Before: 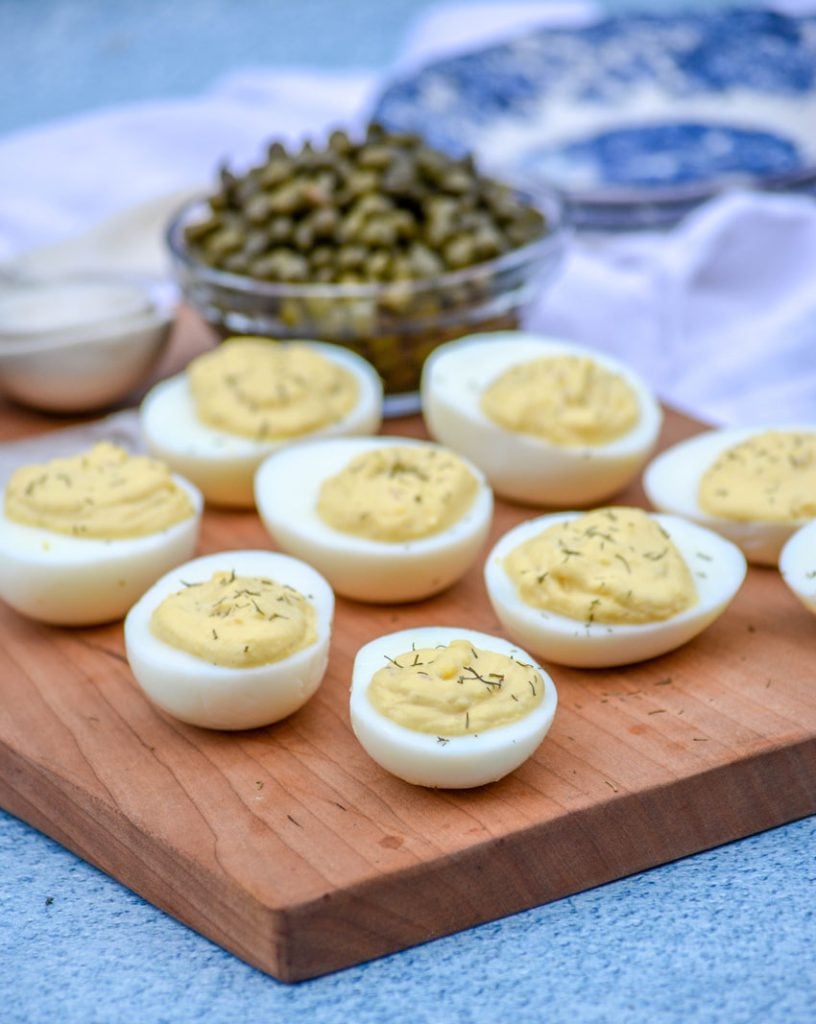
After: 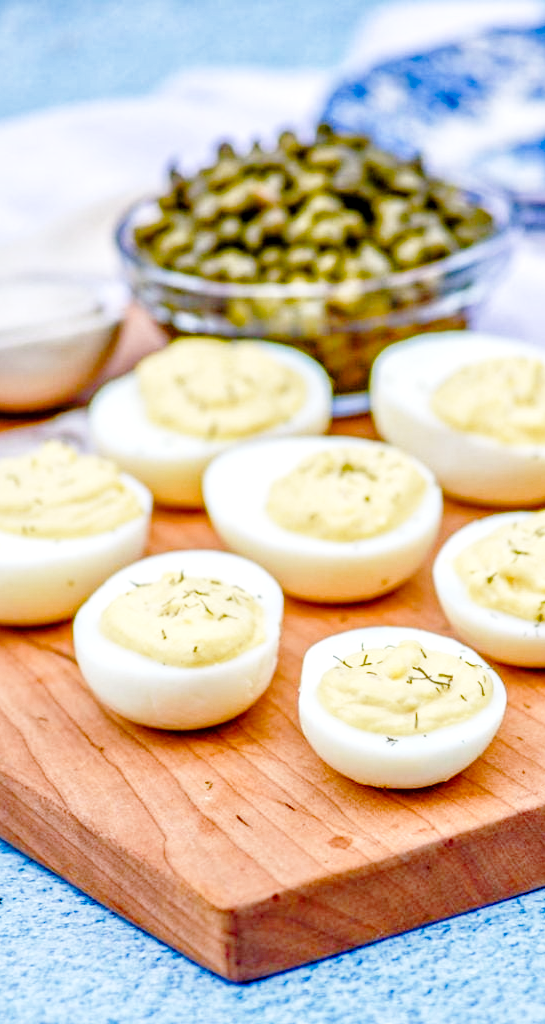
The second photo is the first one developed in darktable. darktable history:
local contrast: on, module defaults
crop and rotate: left 6.306%, right 26.846%
base curve: curves: ch0 [(0, 0) (0.028, 0.03) (0.121, 0.232) (0.46, 0.748) (0.859, 0.968) (1, 1)], preserve colors none
haze removal: strength 0.289, distance 0.247, compatibility mode true, adaptive false
tone equalizer: -8 EV 0.961 EV, -7 EV 1.01 EV, -6 EV 0.962 EV, -5 EV 0.999 EV, -4 EV 0.994 EV, -3 EV 0.732 EV, -2 EV 0.492 EV, -1 EV 0.228 EV
exposure: black level correction 0.001, compensate exposure bias true, compensate highlight preservation false
color balance rgb: highlights gain › luminance 1.186%, highlights gain › chroma 0.508%, highlights gain › hue 43.53°, perceptual saturation grading › global saturation 20%, perceptual saturation grading › highlights -50.594%, perceptual saturation grading › shadows 31.193%
